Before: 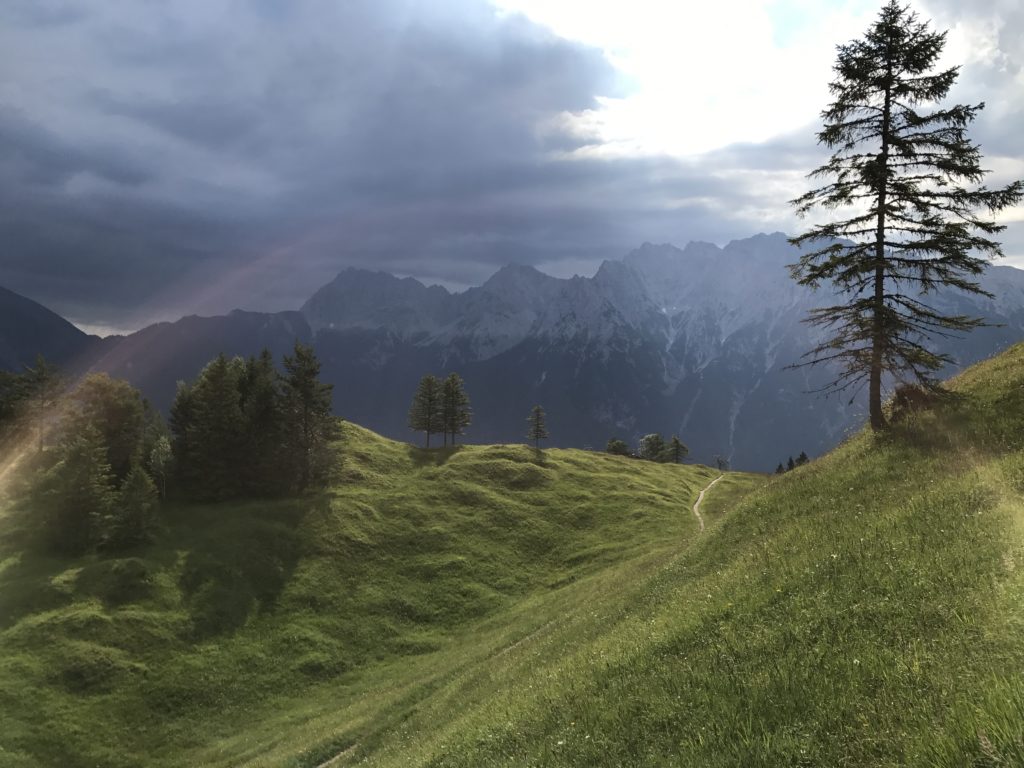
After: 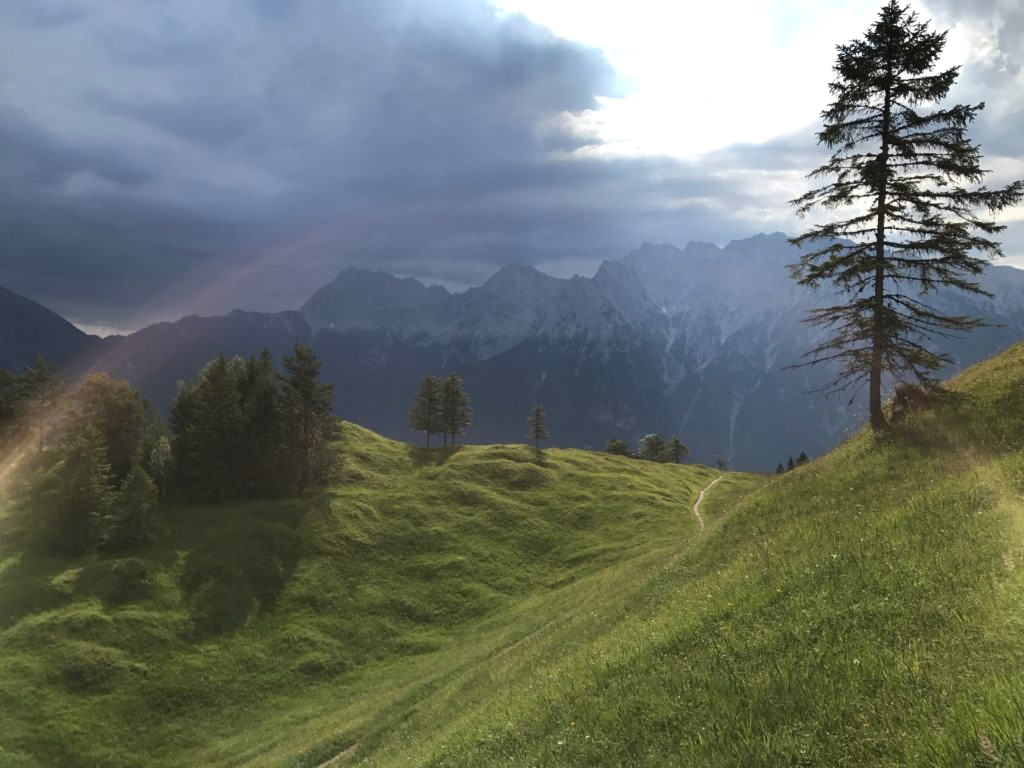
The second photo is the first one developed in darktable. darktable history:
contrast equalizer: octaves 7, y [[0.6 ×6], [0.55 ×6], [0 ×6], [0 ×6], [0 ×6]], mix -0.3
shadows and highlights: radius 171.16, shadows 27, white point adjustment 3.13, highlights -67.95, soften with gaussian
